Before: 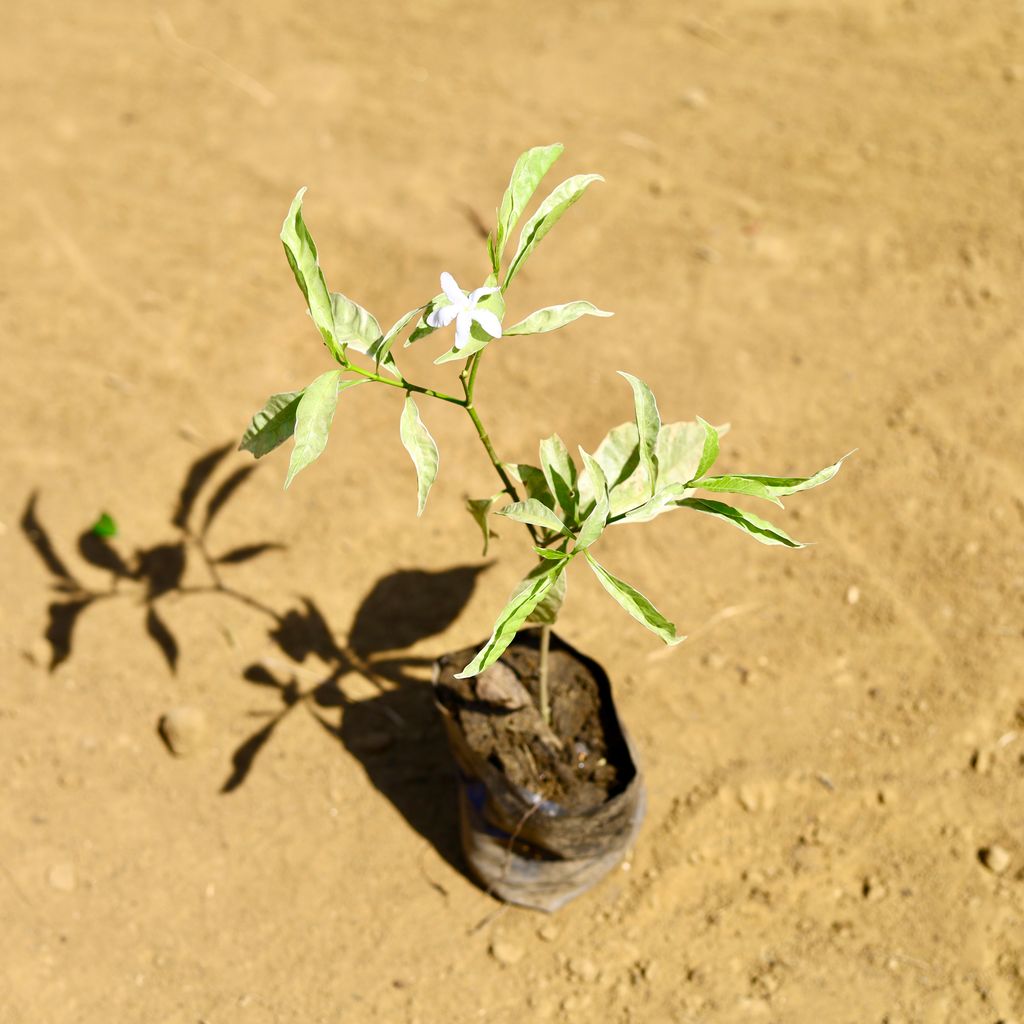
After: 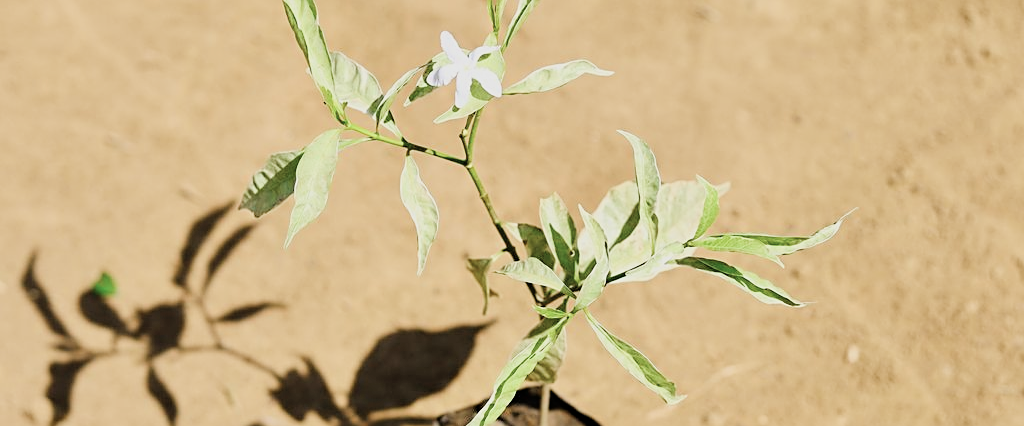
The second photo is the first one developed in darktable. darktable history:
sharpen: amount 0.496
filmic rgb: black relative exposure -7.65 EV, white relative exposure 4.56 EV, hardness 3.61
exposure: black level correction -0.002, exposure 0.543 EV, compensate highlight preservation false
color zones: curves: ch0 [(0, 0.5) (0.143, 0.5) (0.286, 0.5) (0.429, 0.504) (0.571, 0.5) (0.714, 0.509) (0.857, 0.5) (1, 0.5)]; ch1 [(0, 0.425) (0.143, 0.425) (0.286, 0.375) (0.429, 0.405) (0.571, 0.5) (0.714, 0.47) (0.857, 0.425) (1, 0.435)]; ch2 [(0, 0.5) (0.143, 0.5) (0.286, 0.5) (0.429, 0.517) (0.571, 0.5) (0.714, 0.51) (0.857, 0.5) (1, 0.5)]
crop and rotate: top 23.604%, bottom 34.724%
